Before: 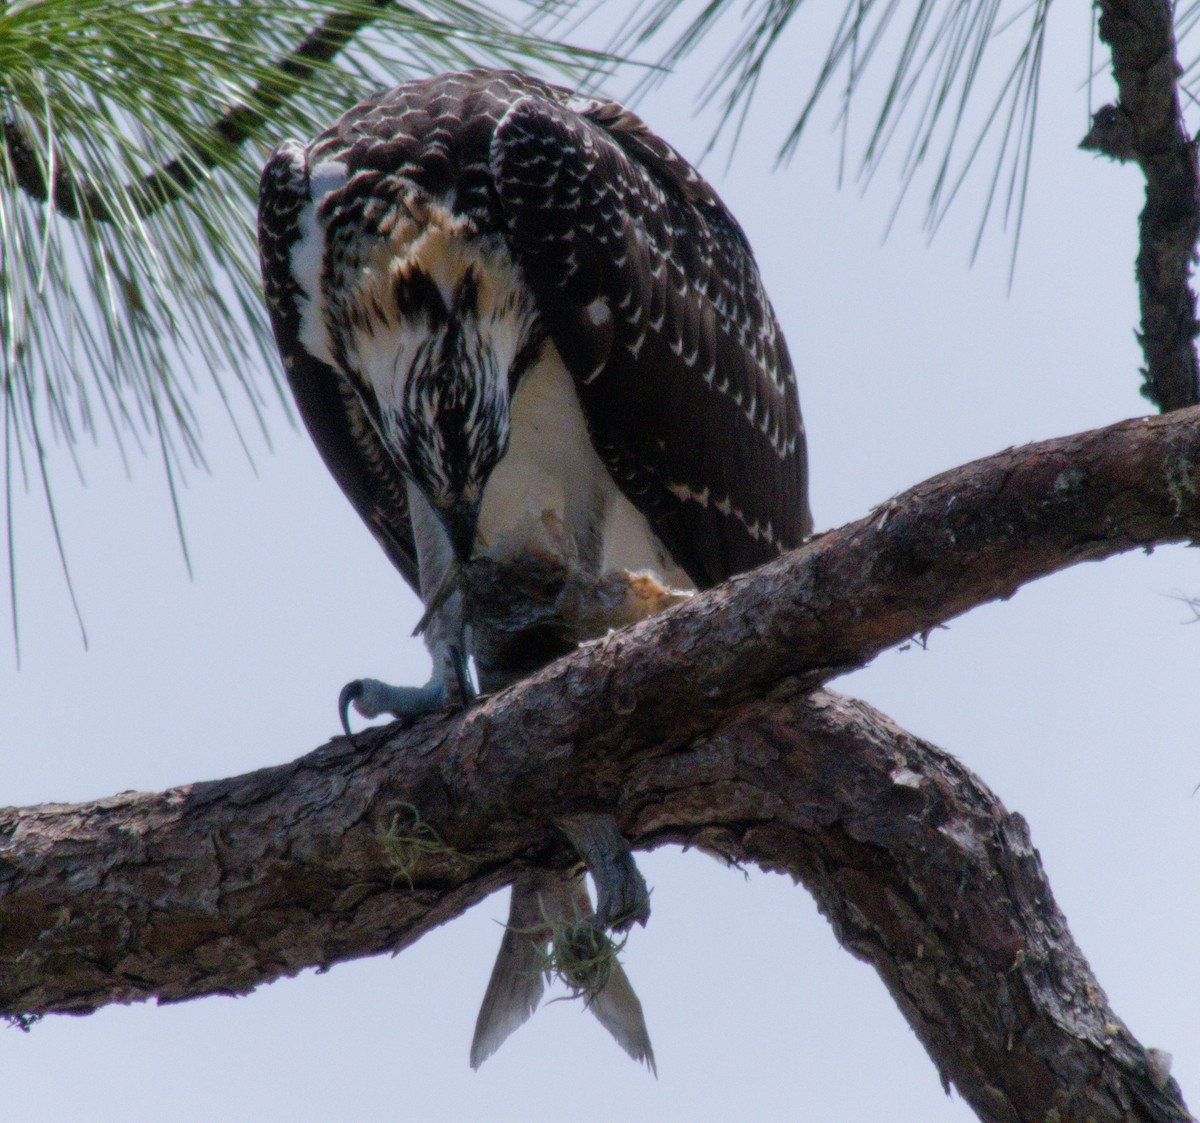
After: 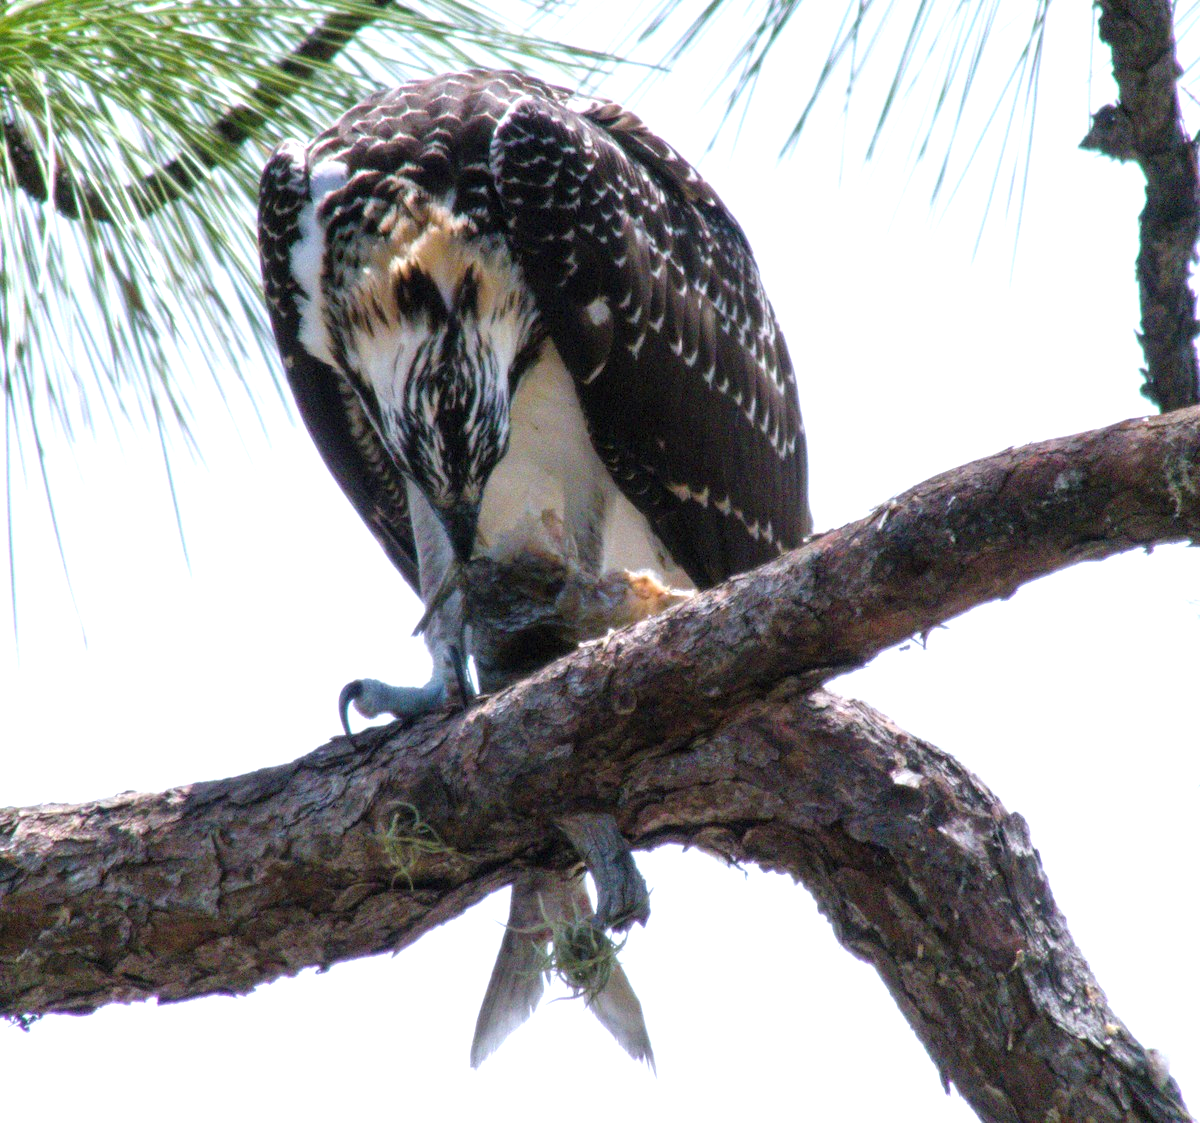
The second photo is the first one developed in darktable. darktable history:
exposure: exposure 1.251 EV, compensate exposure bias true, compensate highlight preservation false
